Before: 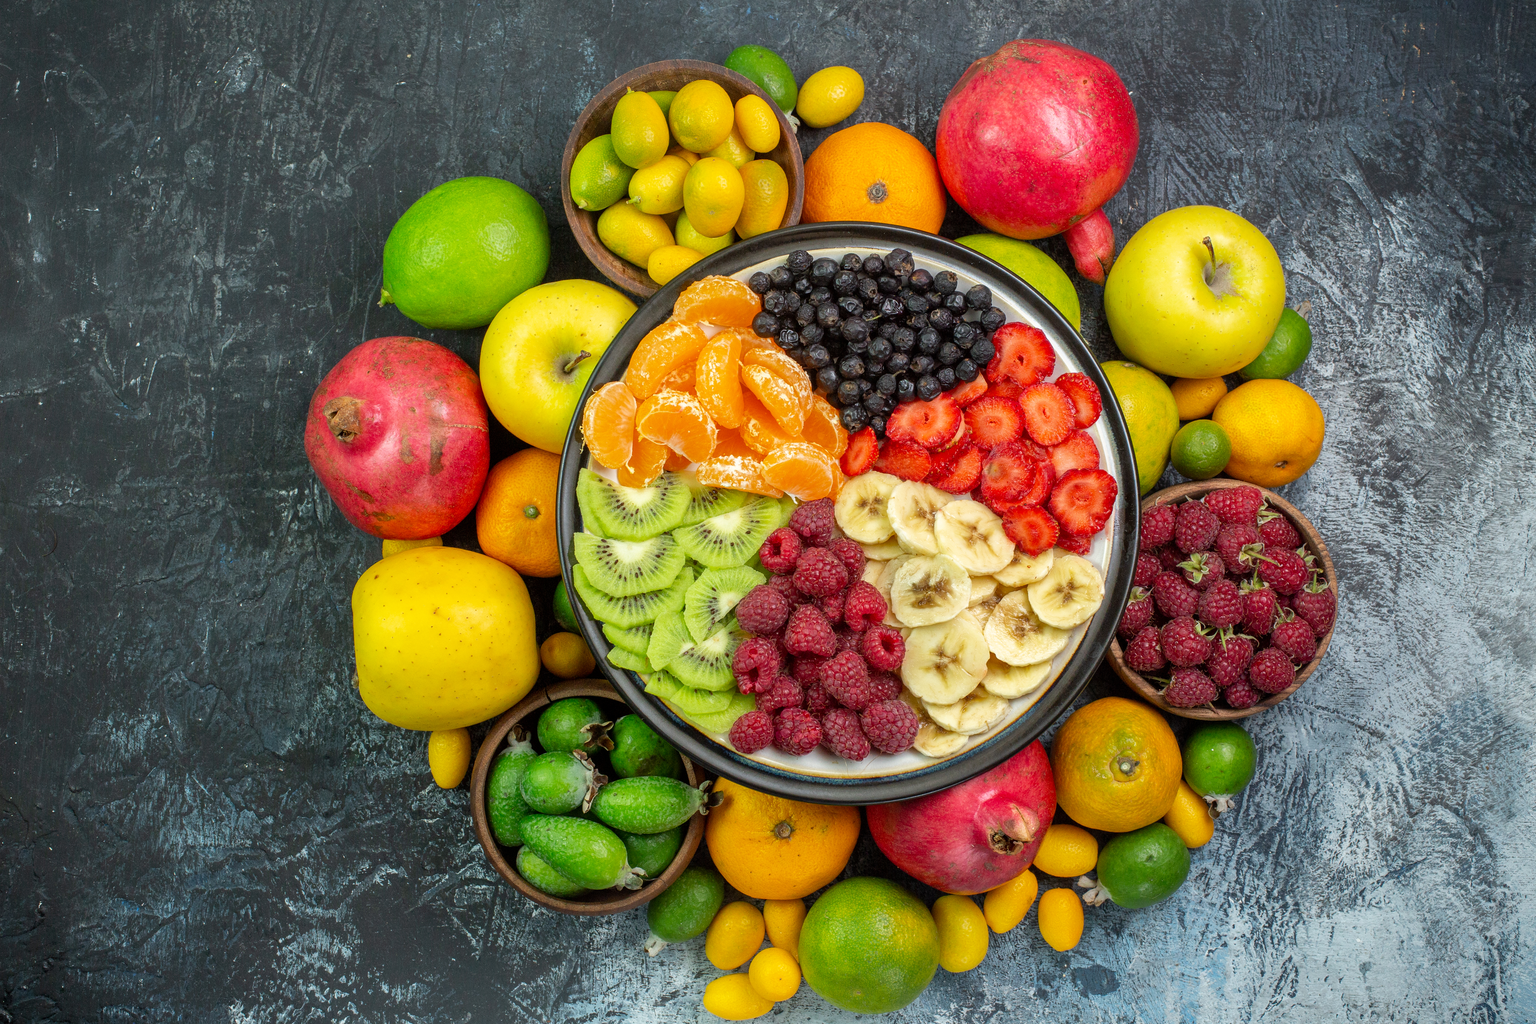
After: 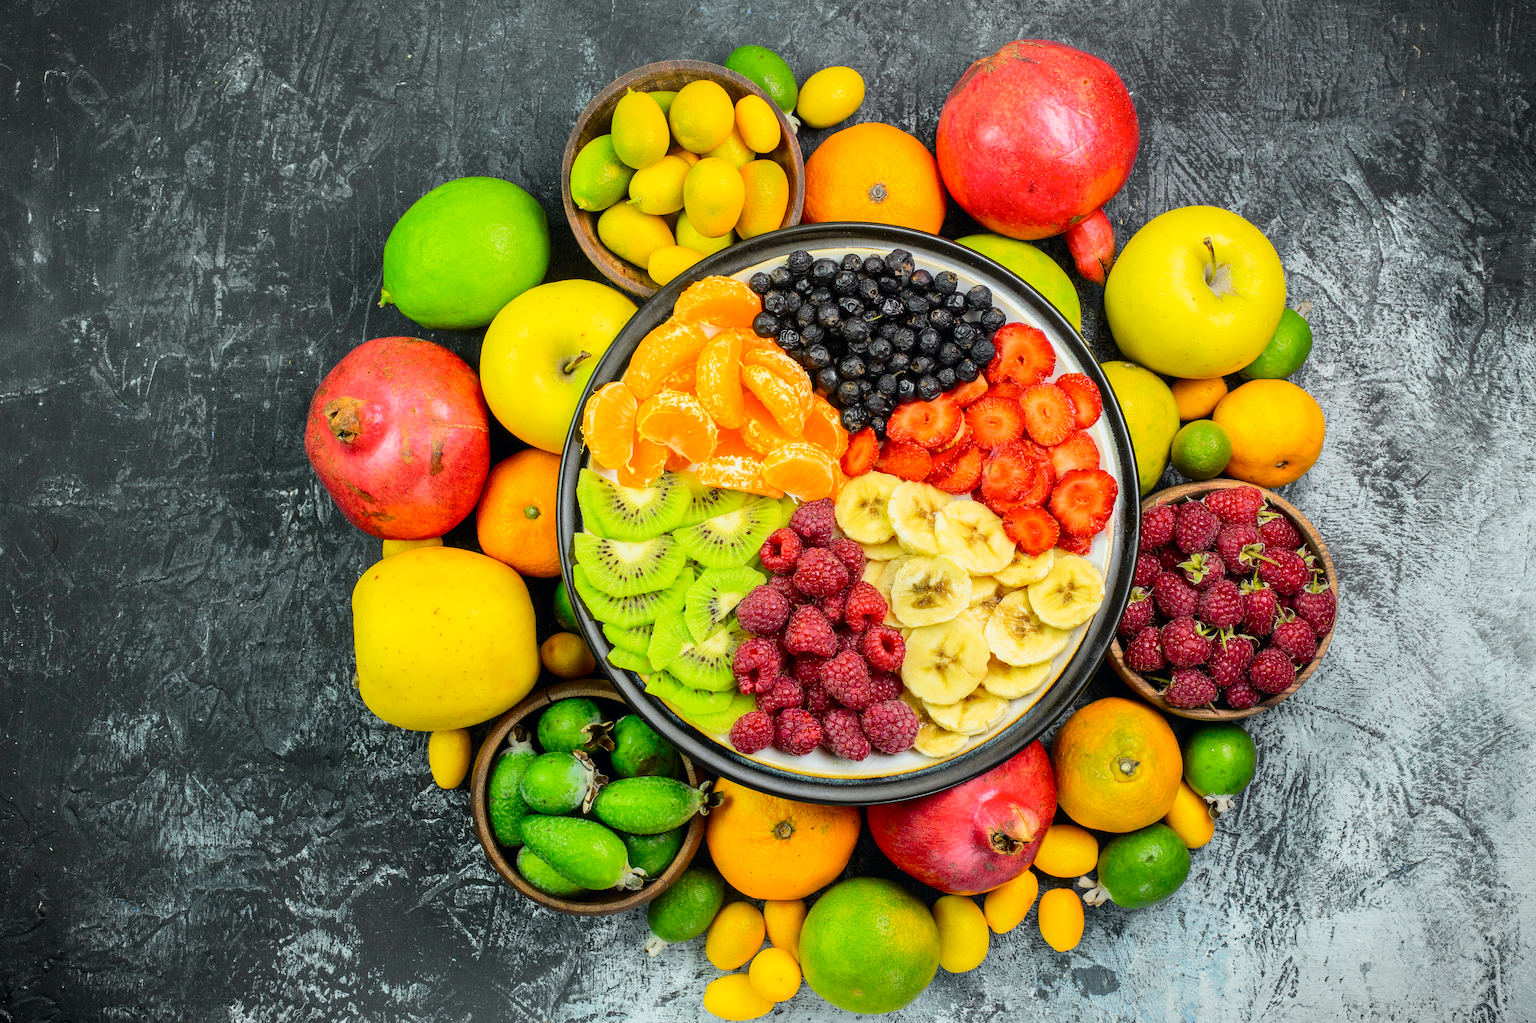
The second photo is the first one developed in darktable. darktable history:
vignetting: fall-off start 100%, brightness -0.282, width/height ratio 1.31
tone curve: curves: ch0 [(0, 0) (0.11, 0.081) (0.256, 0.259) (0.398, 0.475) (0.498, 0.611) (0.65, 0.757) (0.835, 0.883) (1, 0.961)]; ch1 [(0, 0) (0.346, 0.307) (0.408, 0.369) (0.453, 0.457) (0.482, 0.479) (0.502, 0.498) (0.521, 0.51) (0.553, 0.554) (0.618, 0.65) (0.693, 0.727) (1, 1)]; ch2 [(0, 0) (0.366, 0.337) (0.434, 0.46) (0.485, 0.494) (0.5, 0.494) (0.511, 0.508) (0.537, 0.55) (0.579, 0.599) (0.621, 0.693) (1, 1)], color space Lab, independent channels, preserve colors none
